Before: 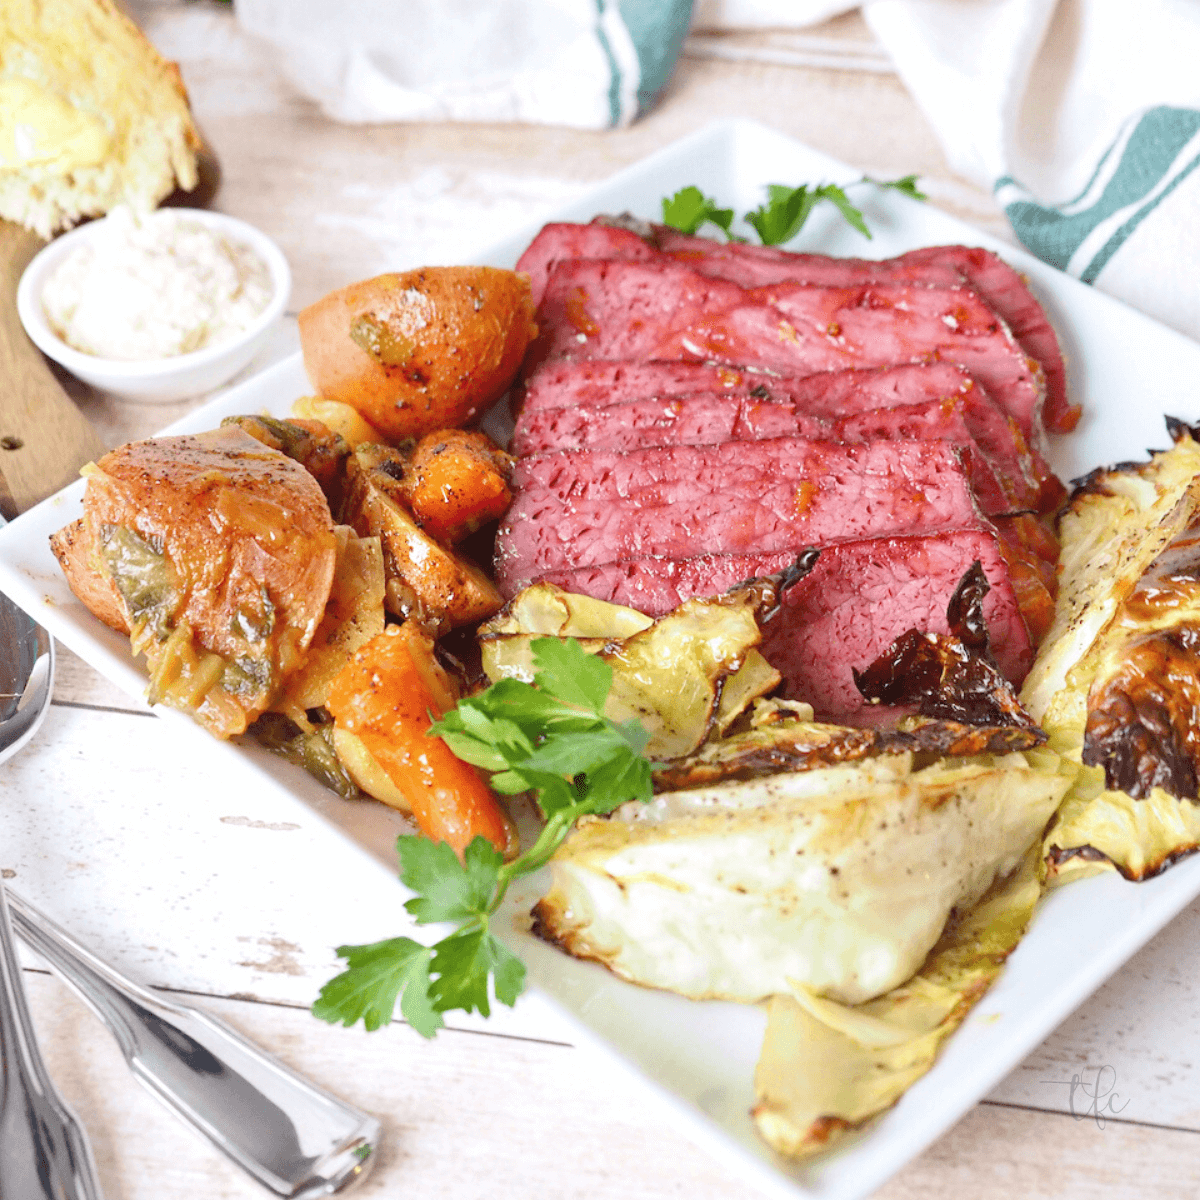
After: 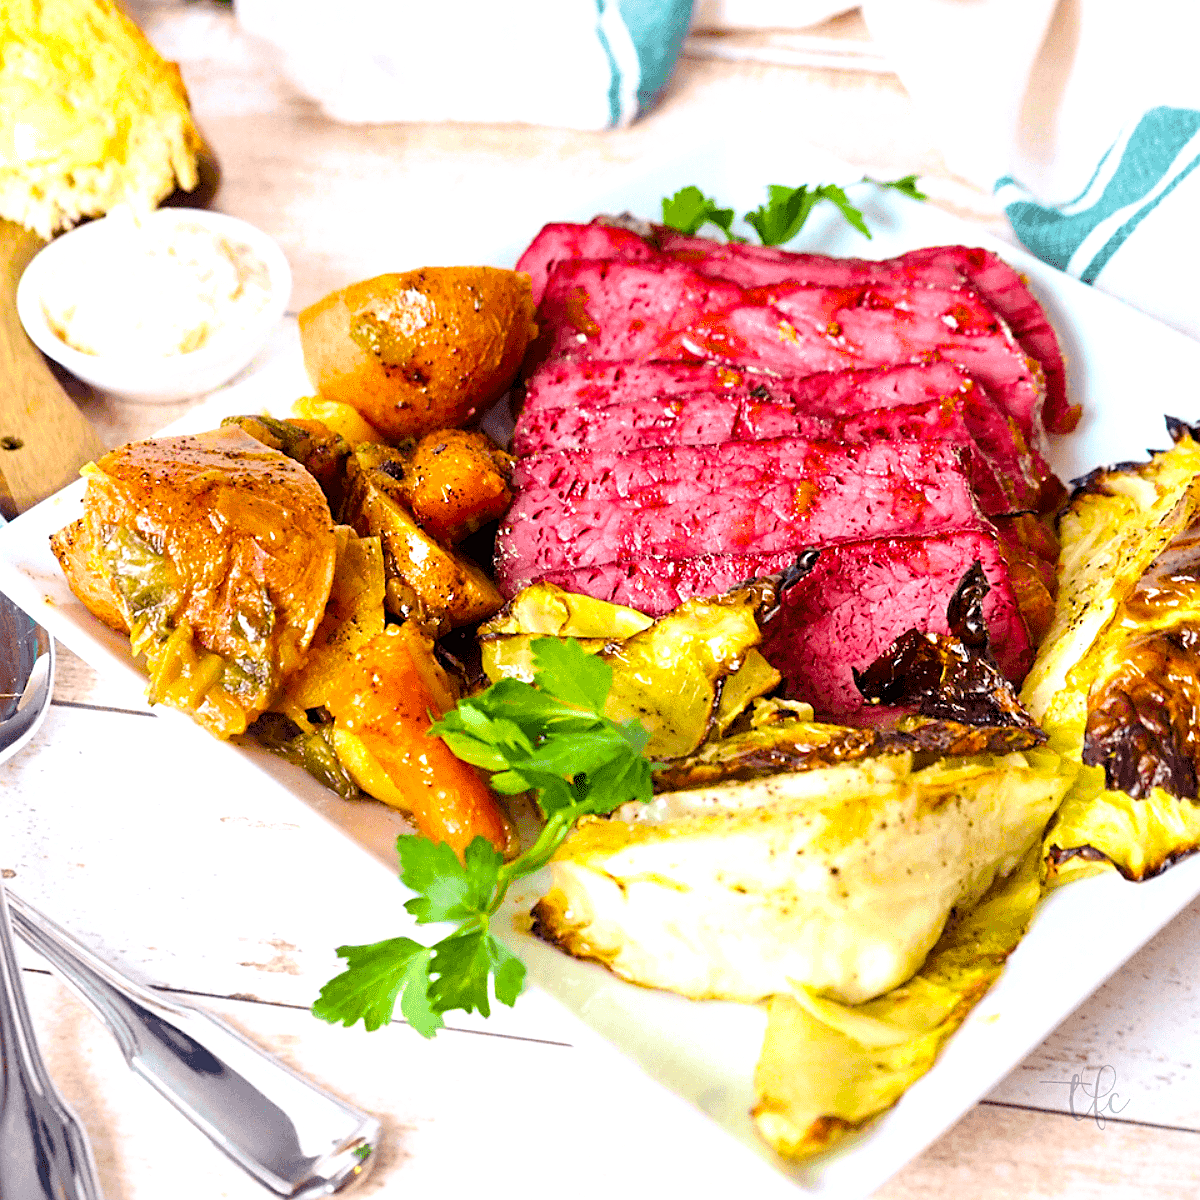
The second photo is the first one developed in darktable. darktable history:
sharpen: on, module defaults
color balance rgb: shadows lift › luminance -21.662%, shadows lift › chroma 6.502%, shadows lift › hue 269.96°, linear chroma grading › global chroma 14.818%, perceptual saturation grading › global saturation 37.283%, perceptual saturation grading › shadows 36.075%, global vibrance 20%
levels: levels [0.055, 0.477, 0.9]
